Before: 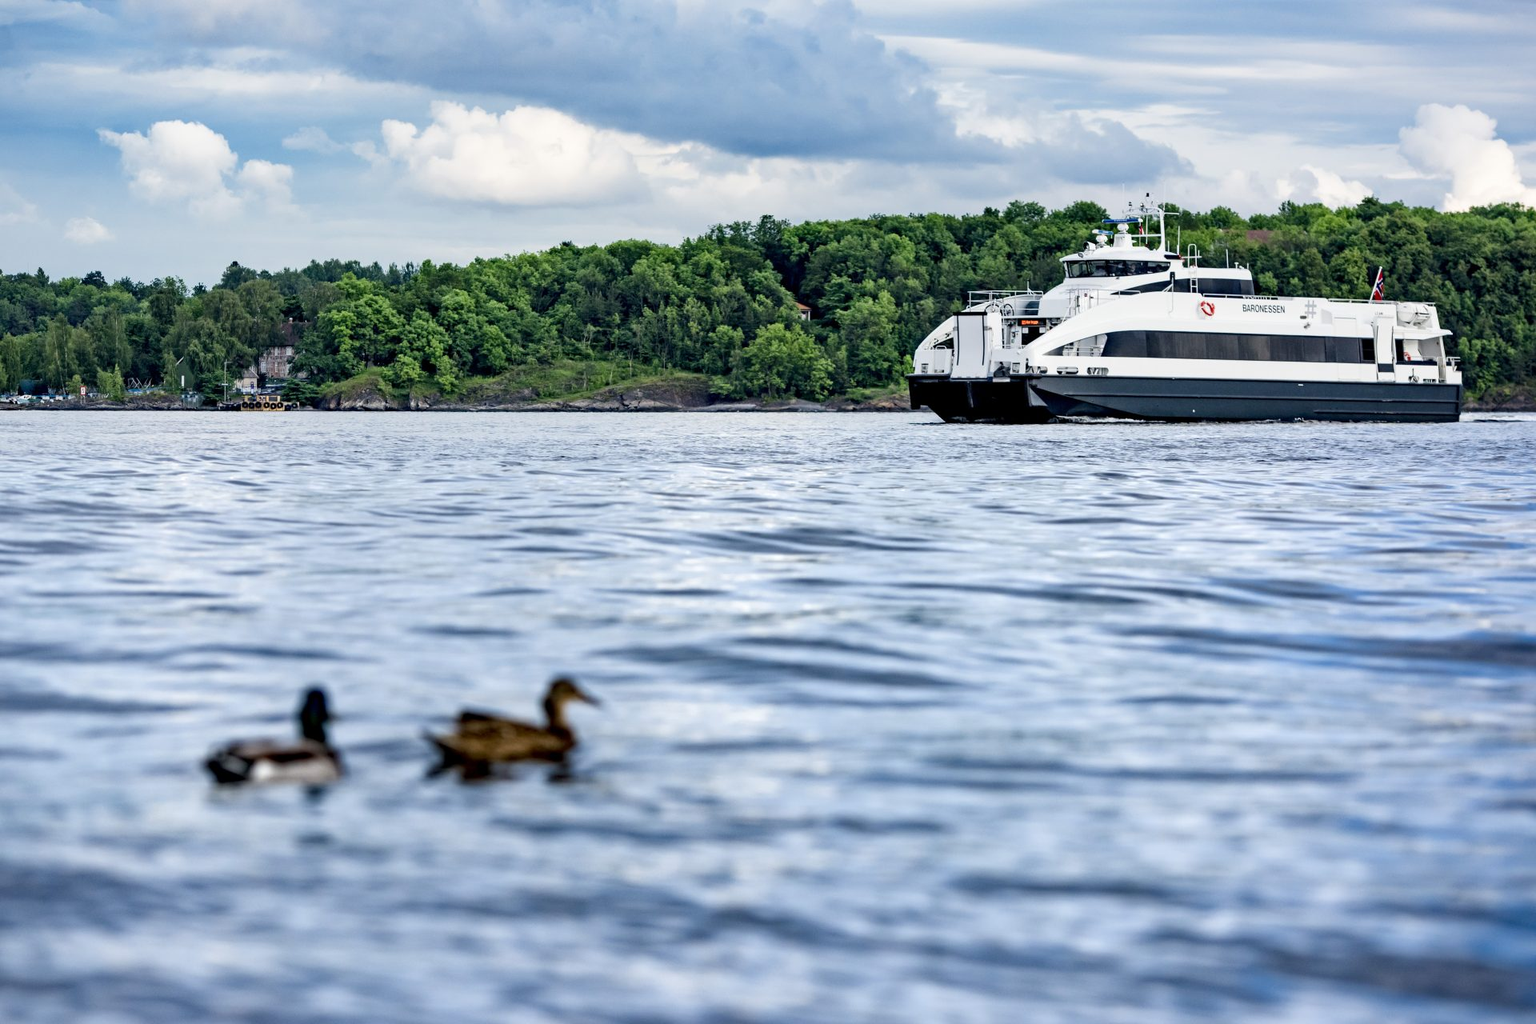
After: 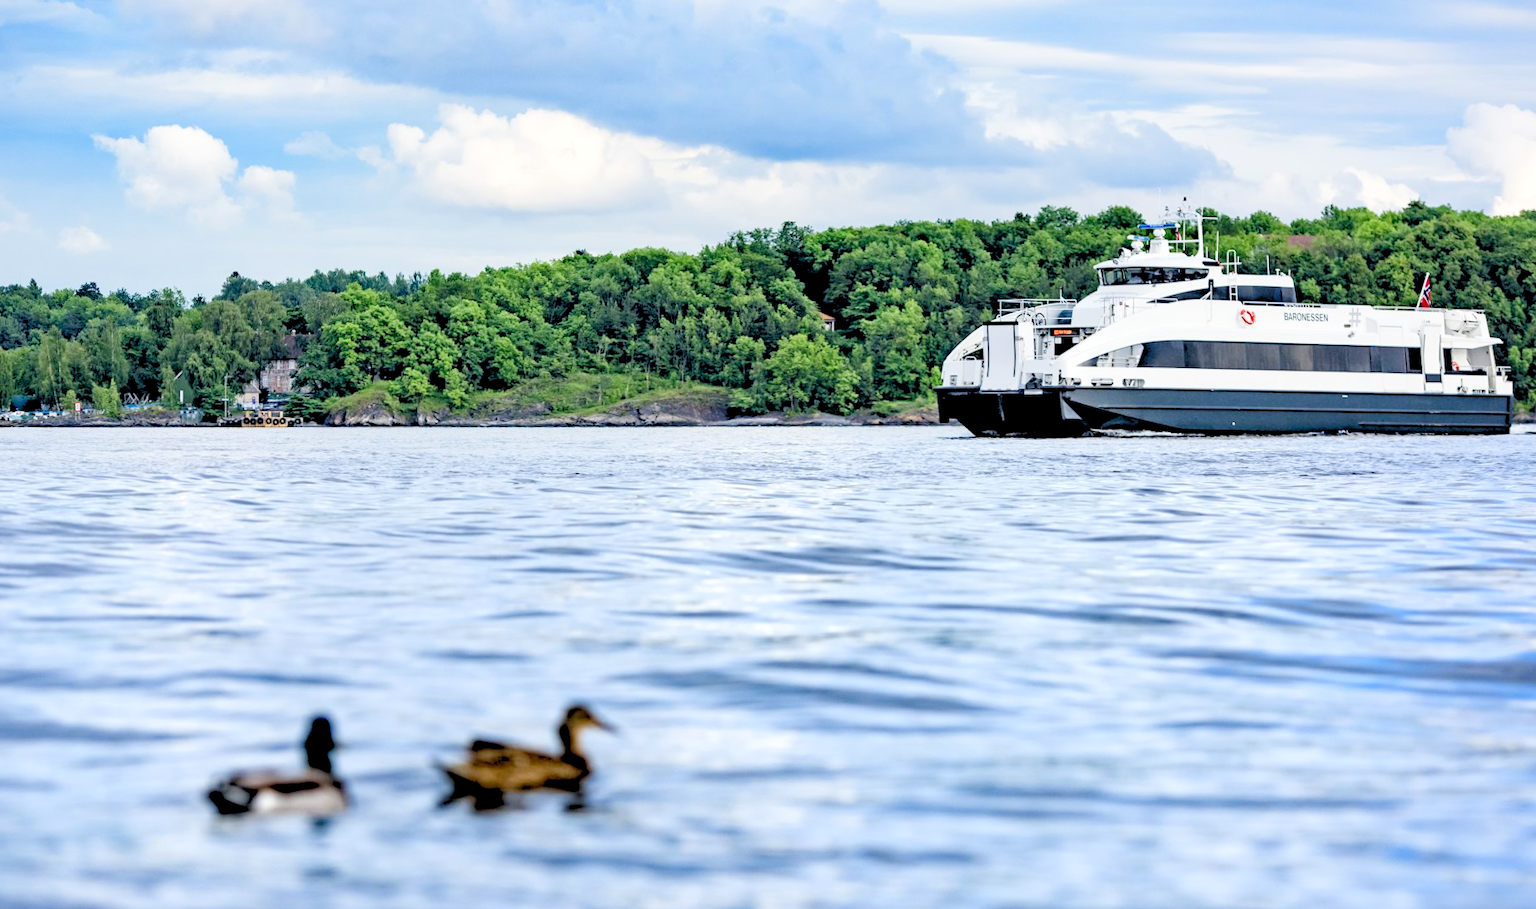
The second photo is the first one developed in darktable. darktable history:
levels: levels [0.072, 0.414, 0.976]
crop and rotate: angle 0.2°, left 0.275%, right 3.127%, bottom 14.18%
